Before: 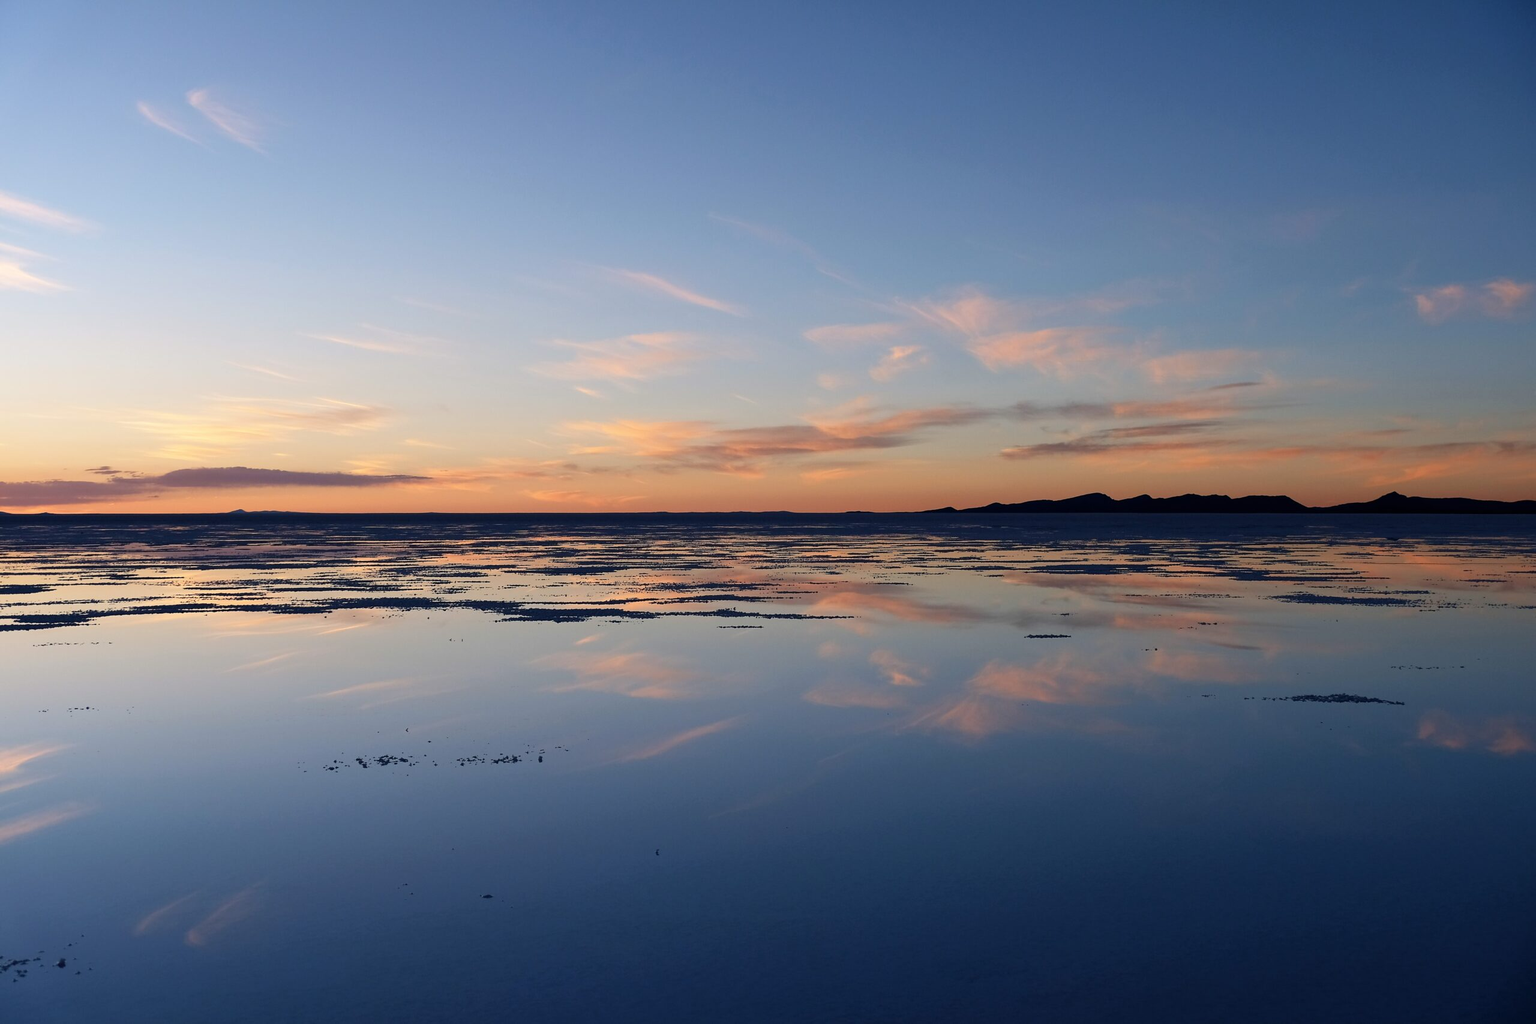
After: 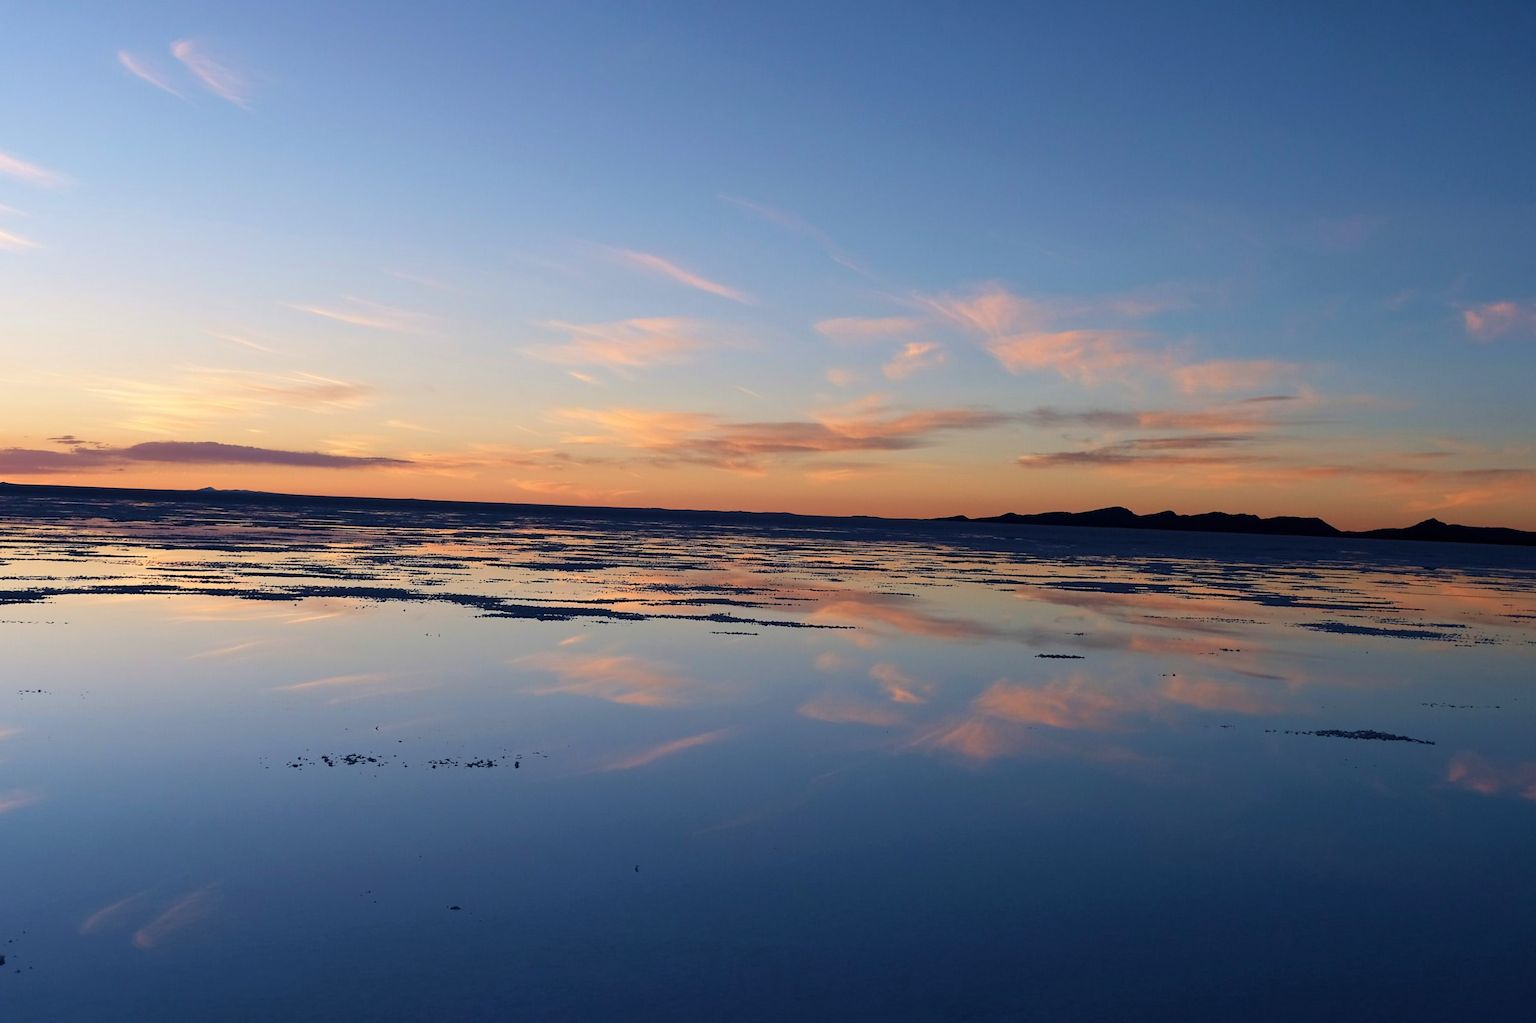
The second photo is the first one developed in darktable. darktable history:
velvia: on, module defaults
crop and rotate: angle -2.34°
